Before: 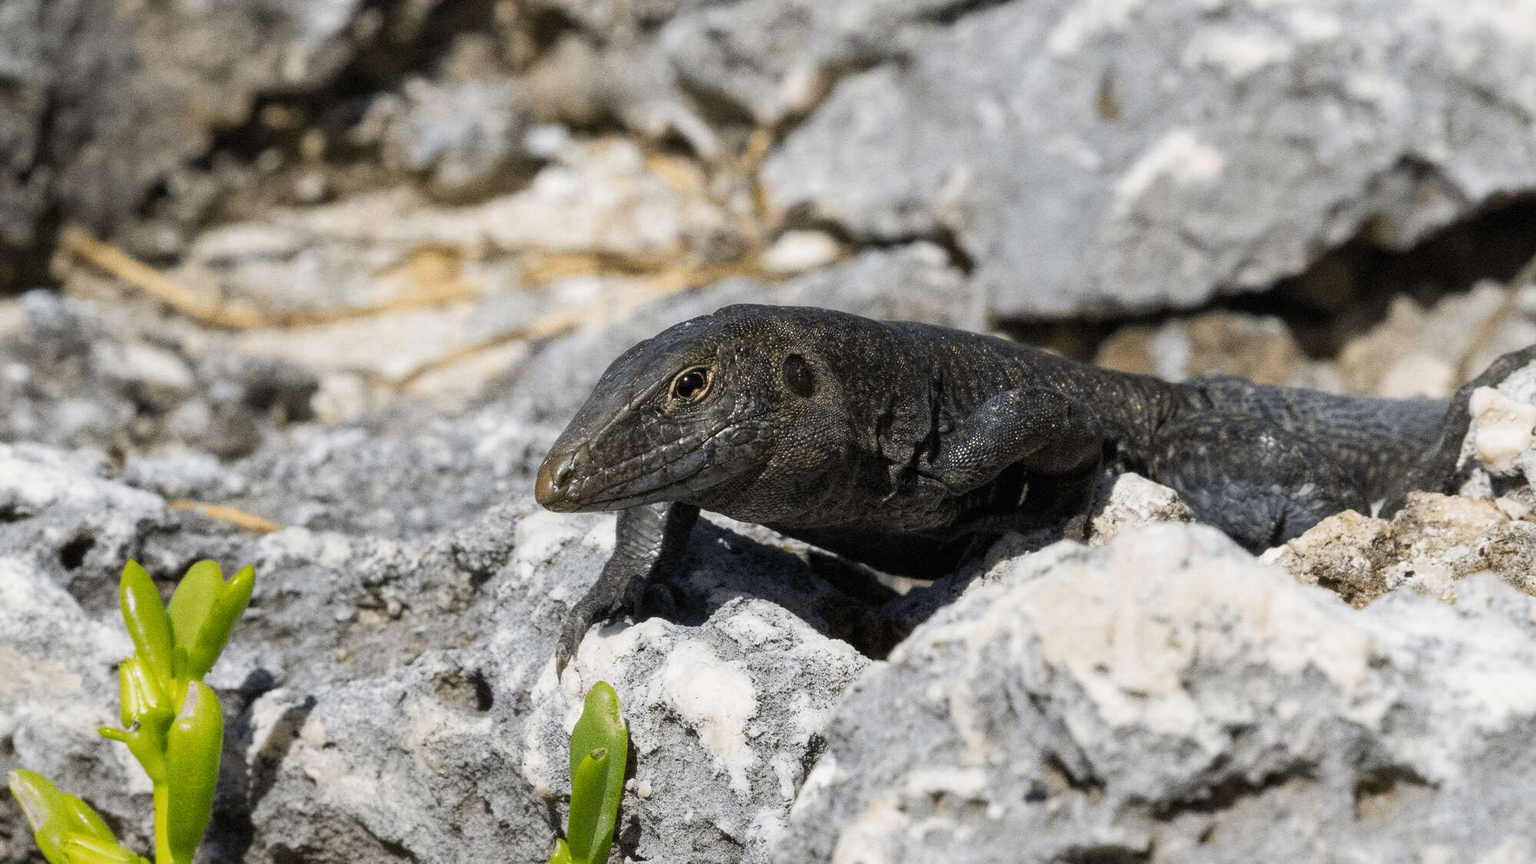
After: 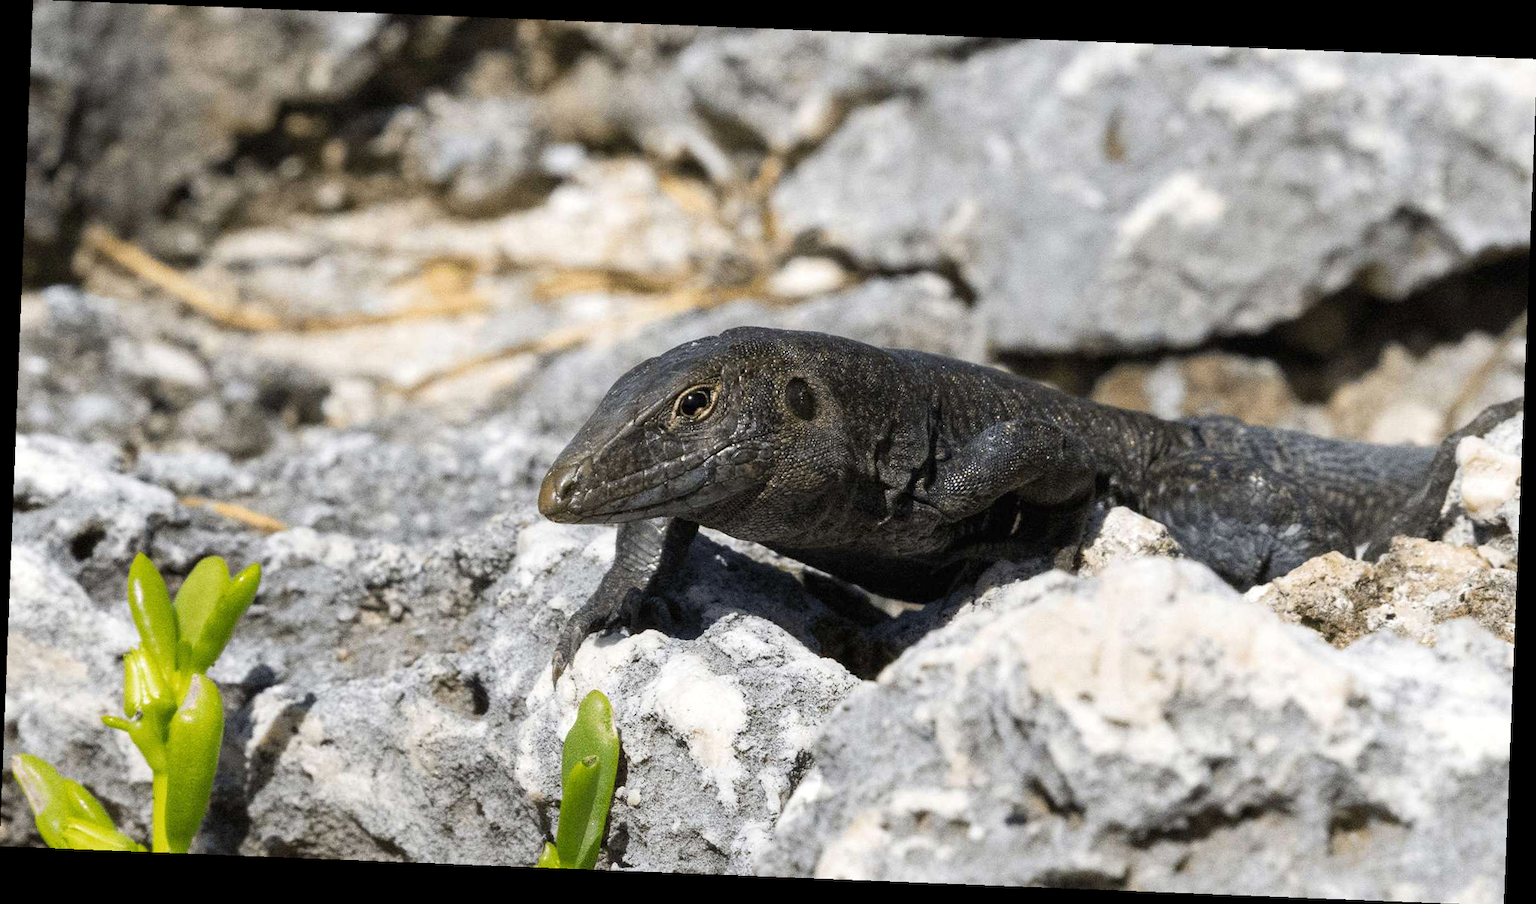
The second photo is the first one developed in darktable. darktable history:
exposure: exposure 0.2 EV, compensate highlight preservation false
rotate and perspective: rotation 2.27°, automatic cropping off
